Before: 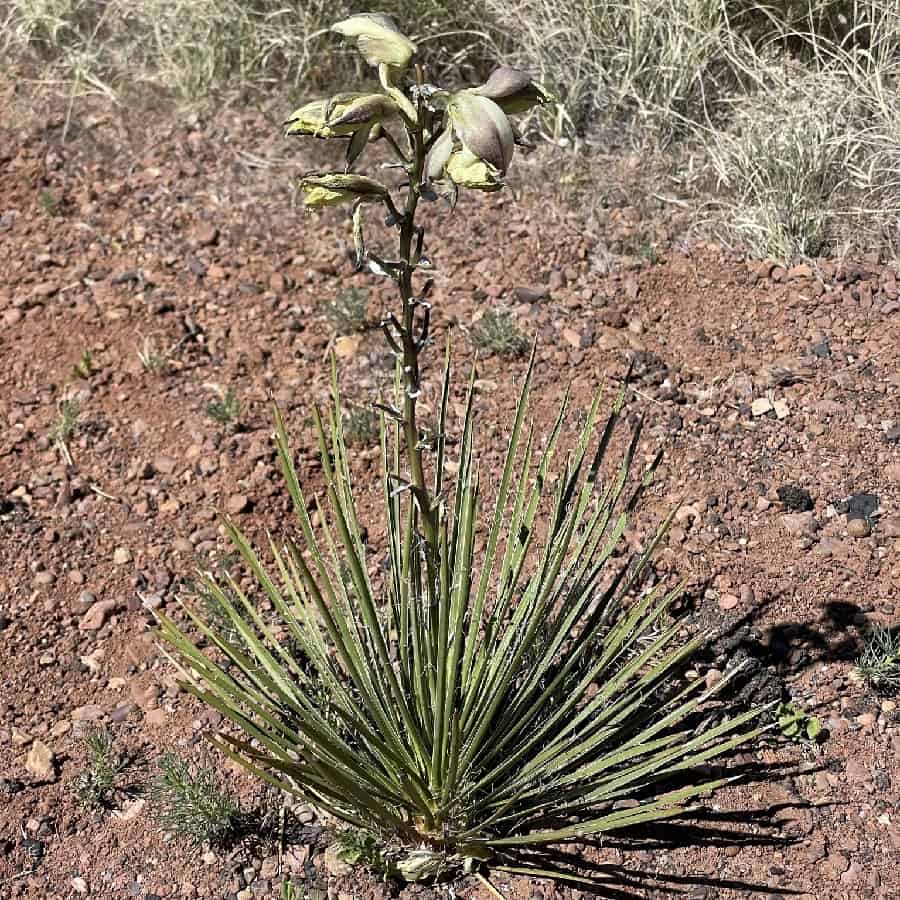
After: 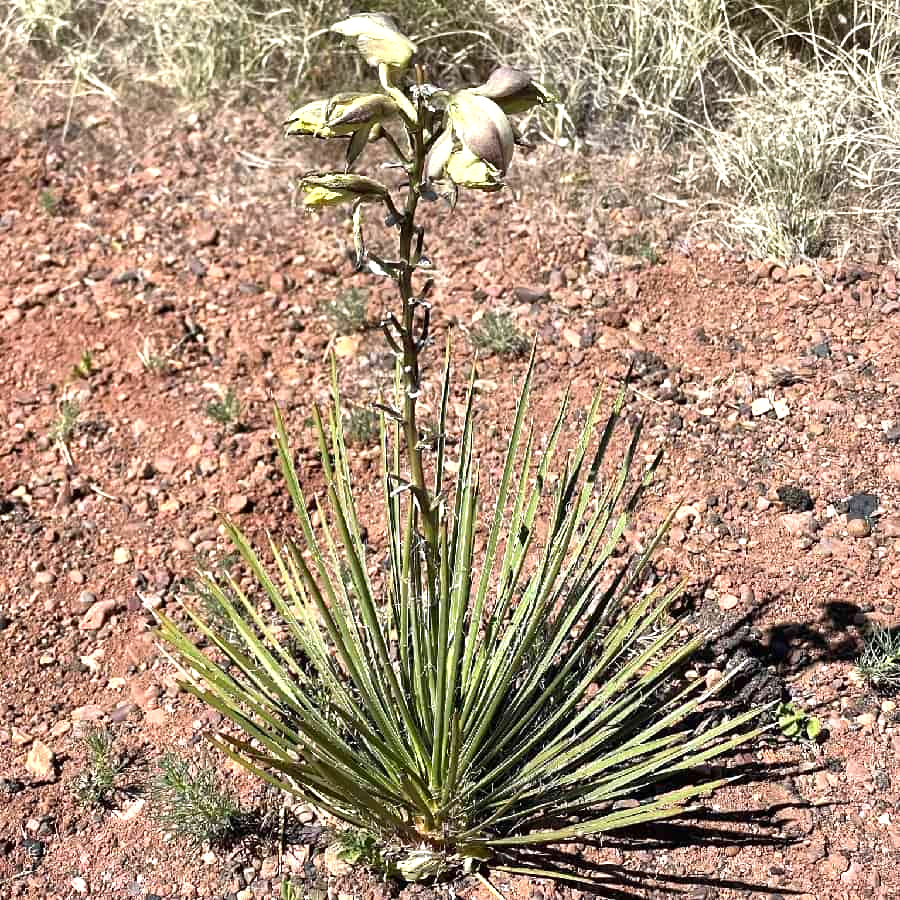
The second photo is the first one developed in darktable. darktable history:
exposure: black level correction 0, exposure 0.7 EV, compensate exposure bias true, compensate highlight preservation false
shadows and highlights: shadows -88.03, highlights -35.45, shadows color adjustment 99.15%, highlights color adjustment 0%, soften with gaussian
